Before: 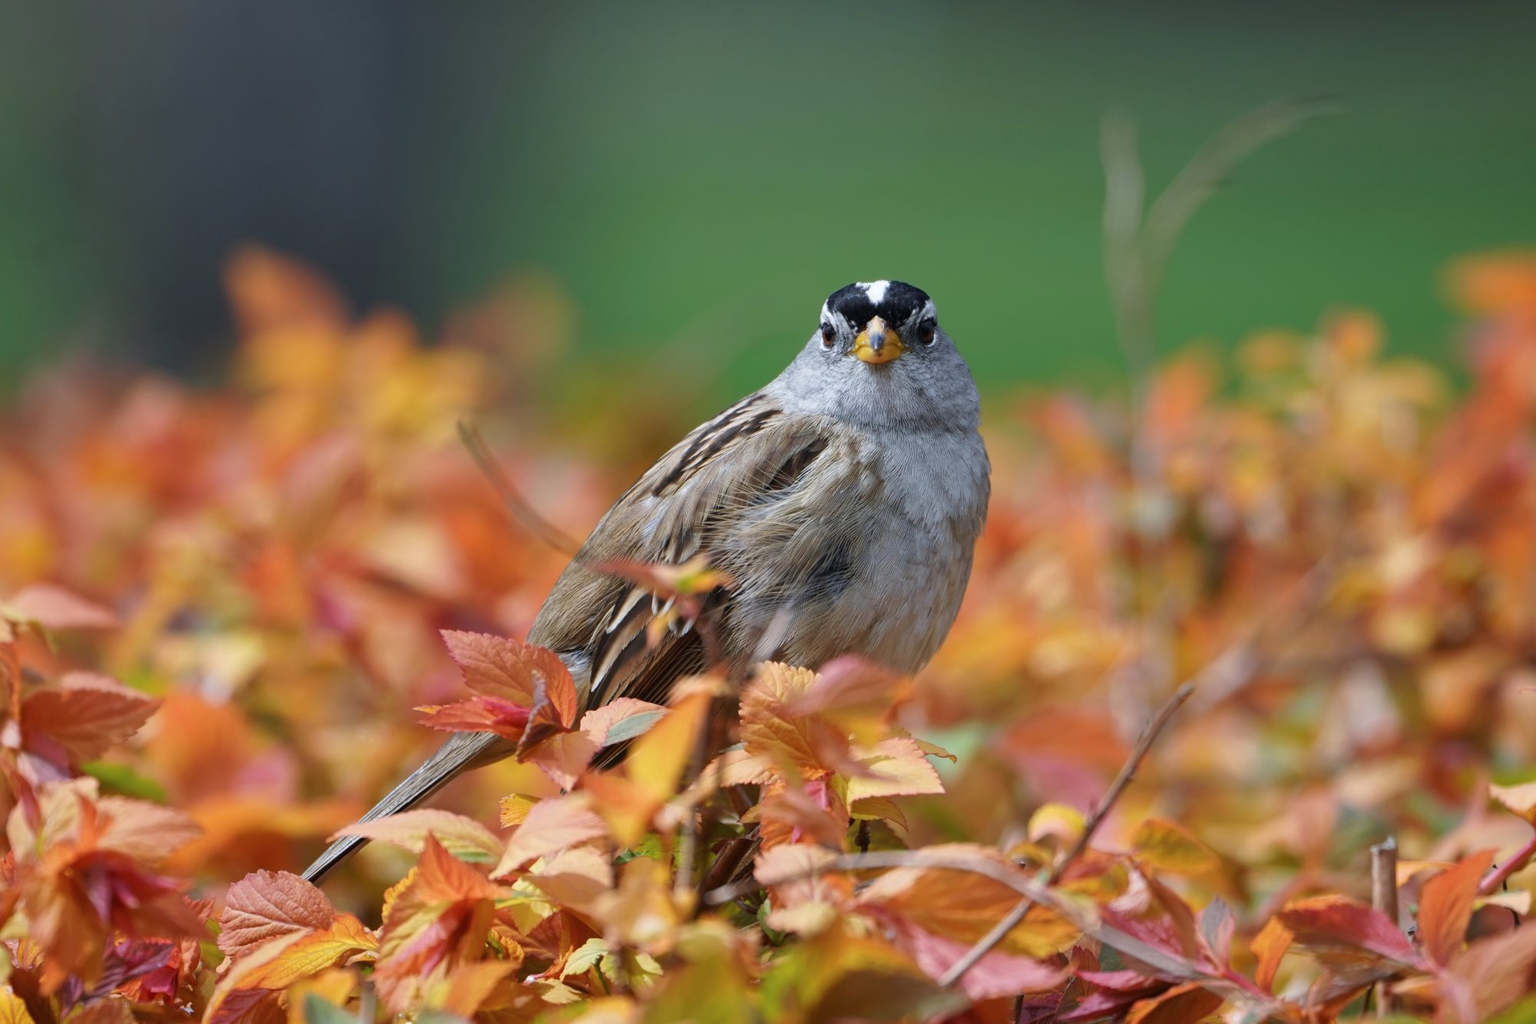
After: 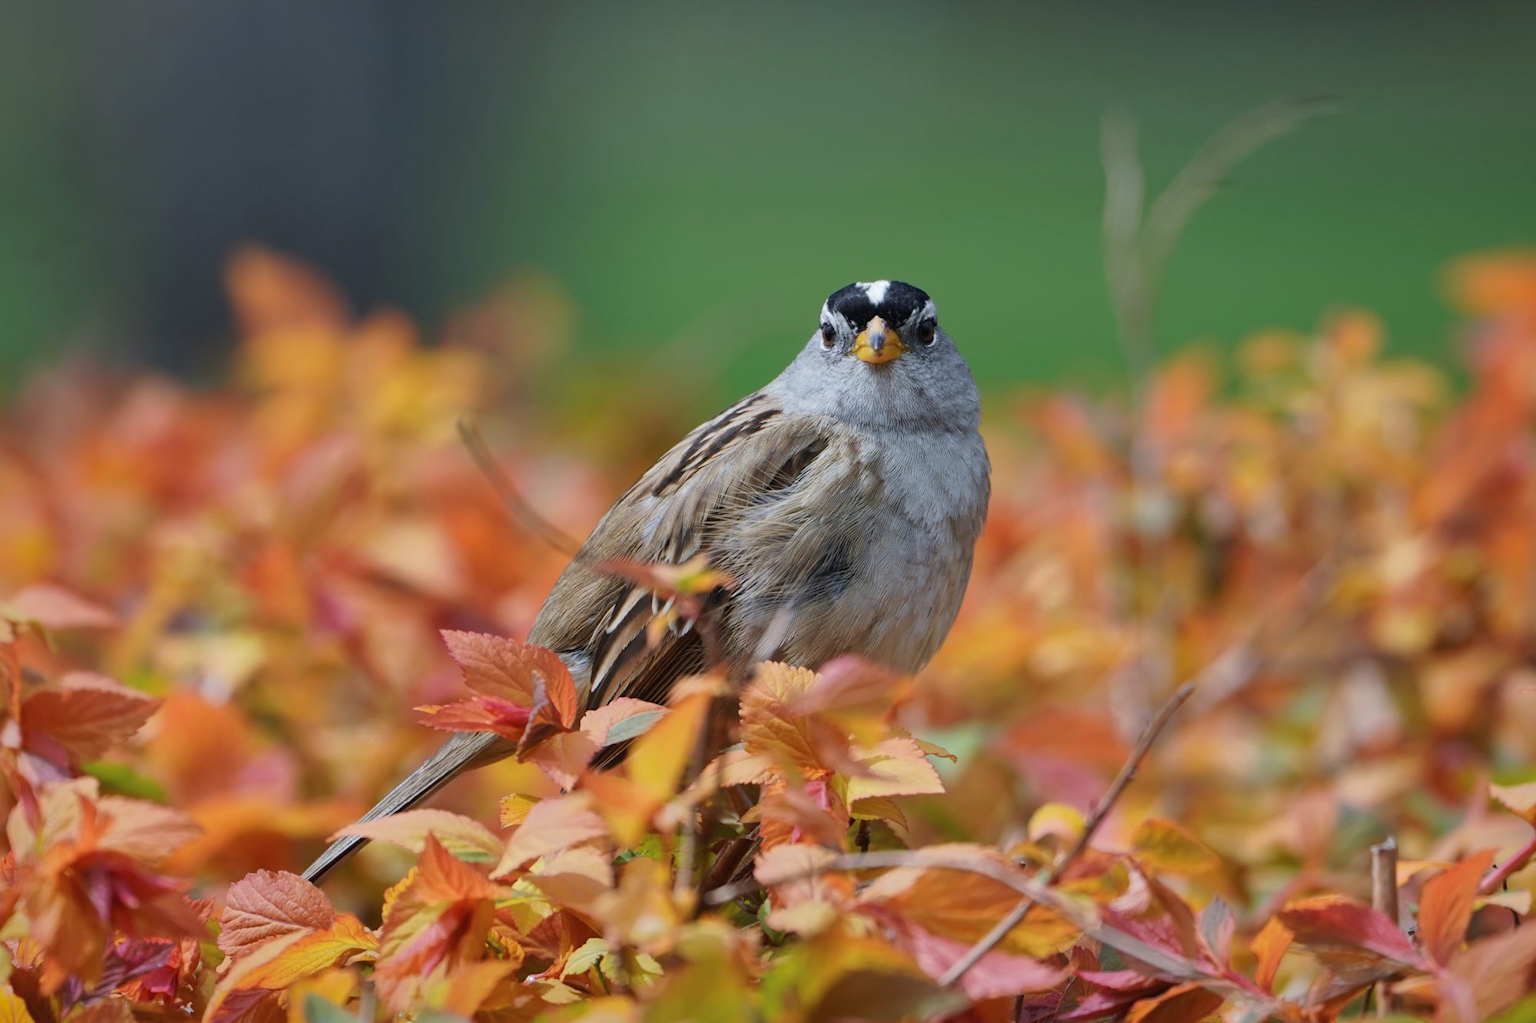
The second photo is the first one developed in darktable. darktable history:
shadows and highlights: shadows 25.52, highlights -70.78
